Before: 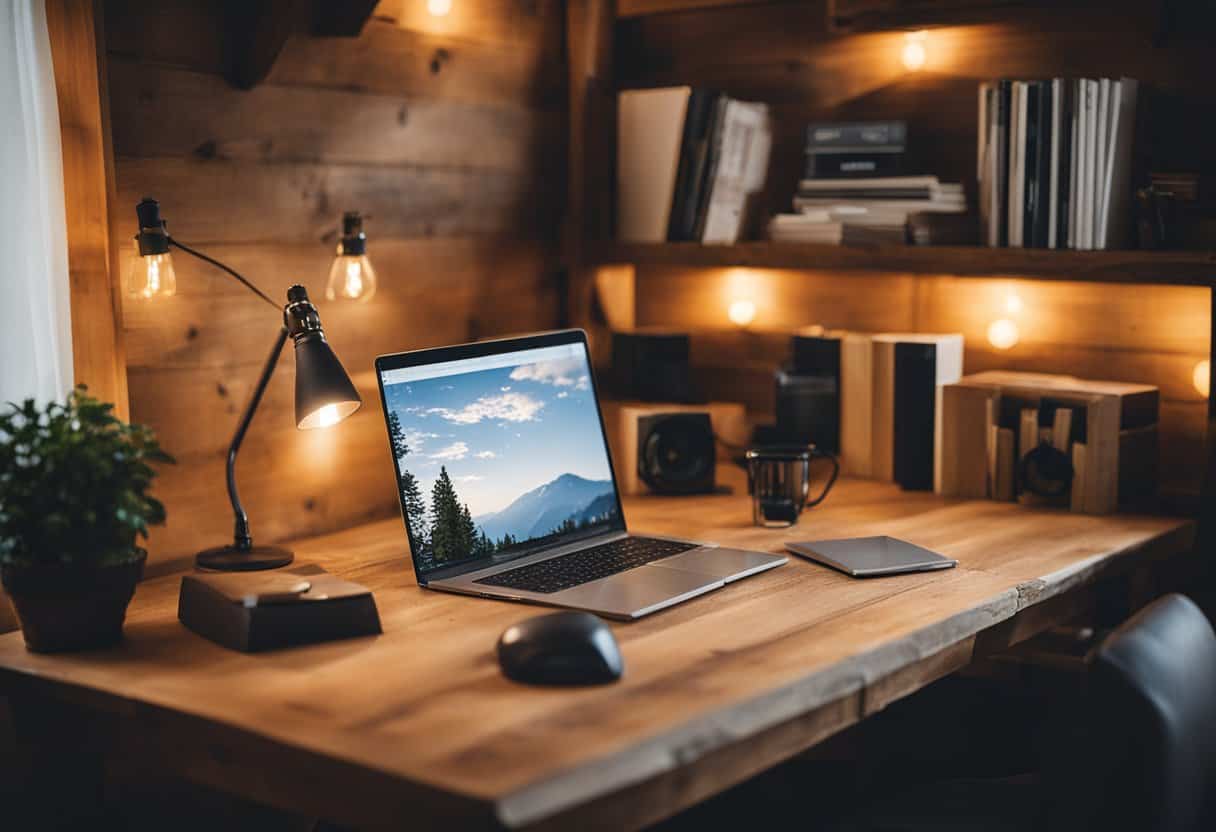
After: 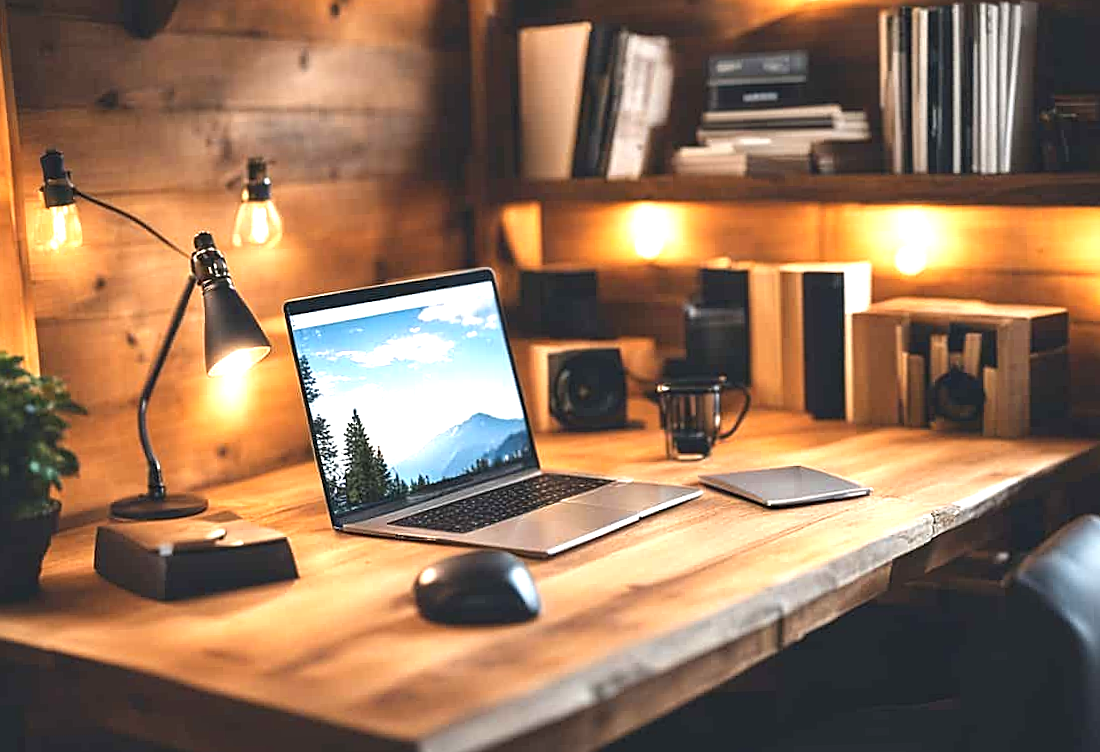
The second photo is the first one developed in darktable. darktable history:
crop and rotate: angle 1.68°, left 5.622%, top 5.713%
sharpen: on, module defaults
exposure: black level correction 0, exposure 1.168 EV, compensate highlight preservation false
